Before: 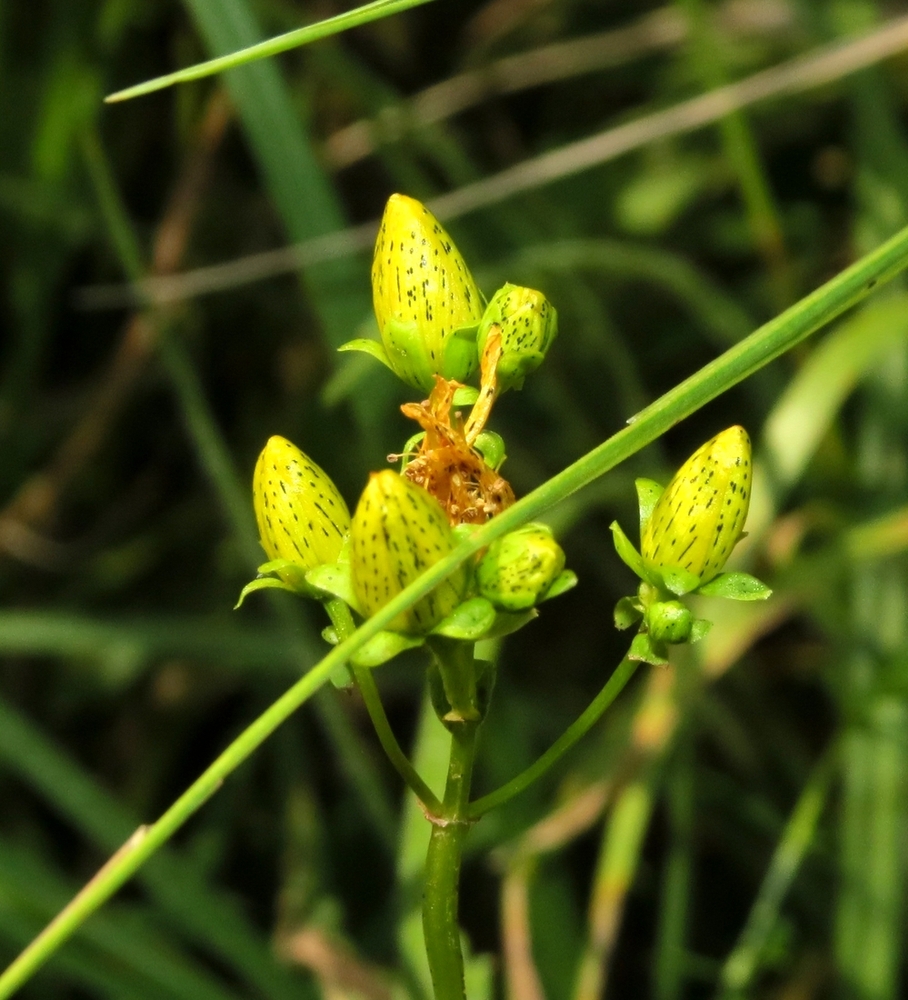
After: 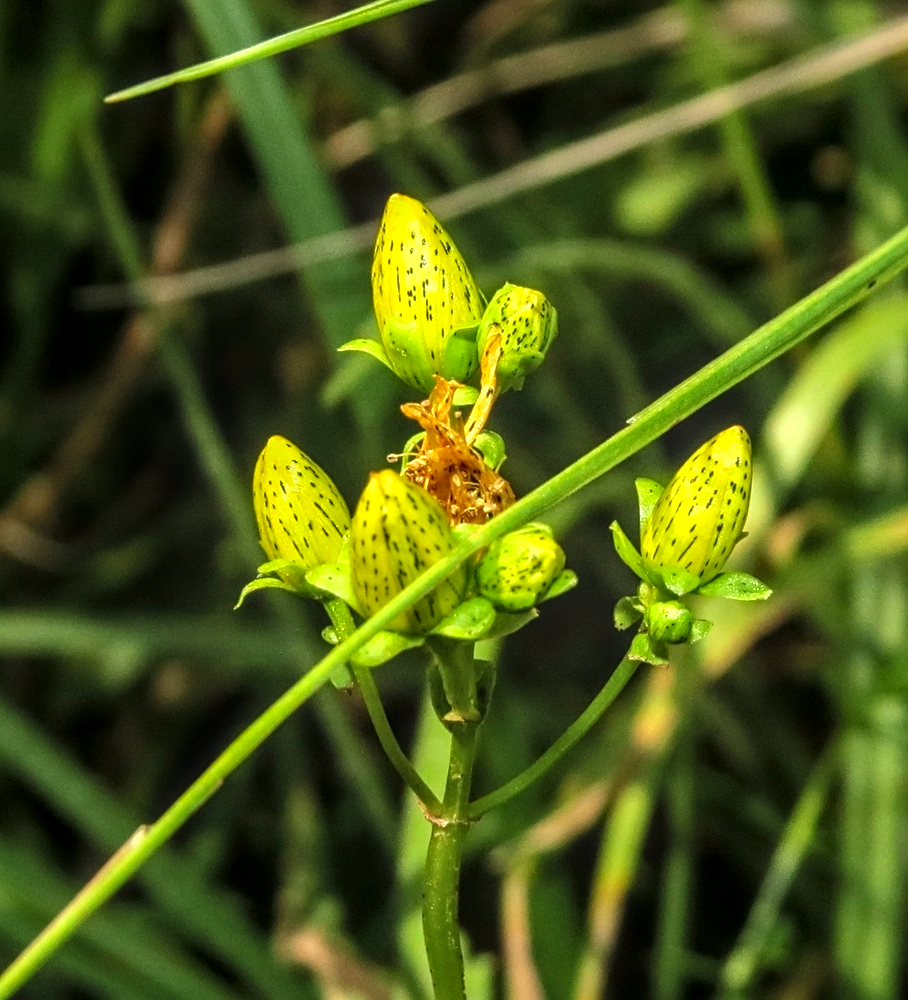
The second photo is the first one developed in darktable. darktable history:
sharpen: on, module defaults
local contrast: highlights 1%, shadows 4%, detail 134%
tone equalizer: -8 EV -0.446 EV, -7 EV -0.364 EV, -6 EV -0.301 EV, -5 EV -0.203 EV, -3 EV 0.249 EV, -2 EV 0.345 EV, -1 EV 0.401 EV, +0 EV 0.401 EV, smoothing diameter 24.94%, edges refinement/feathering 10.69, preserve details guided filter
